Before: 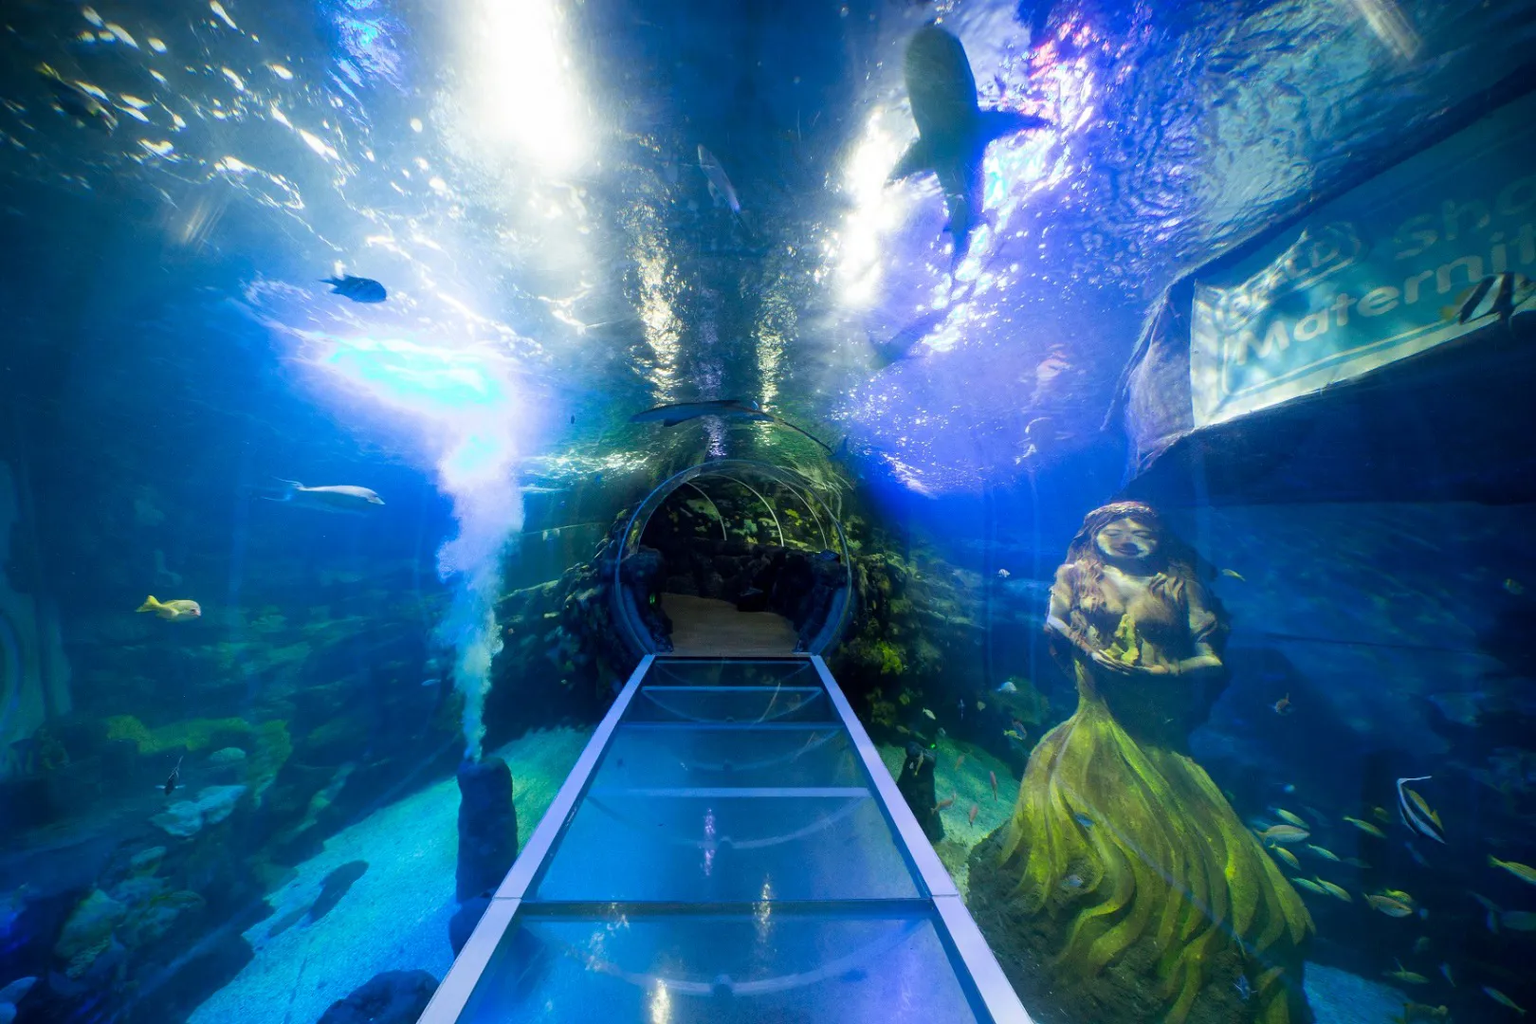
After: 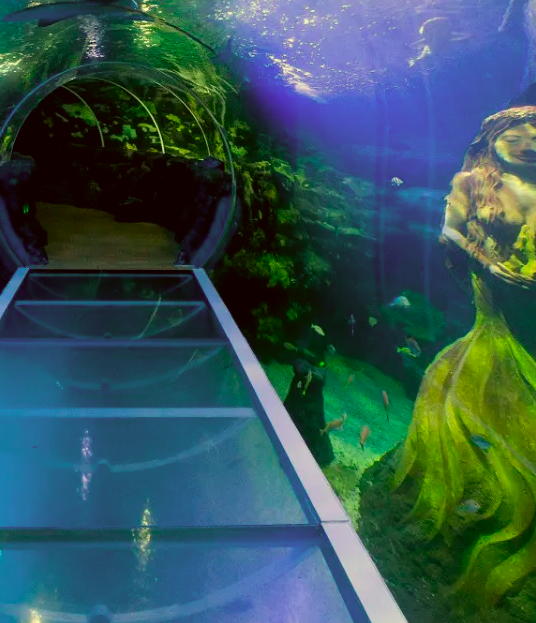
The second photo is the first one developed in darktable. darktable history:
color correction: highlights a* 0.162, highlights b* 29.53, shadows a* -0.162, shadows b* 21.09
crop: left 40.878%, top 39.176%, right 25.993%, bottom 3.081%
